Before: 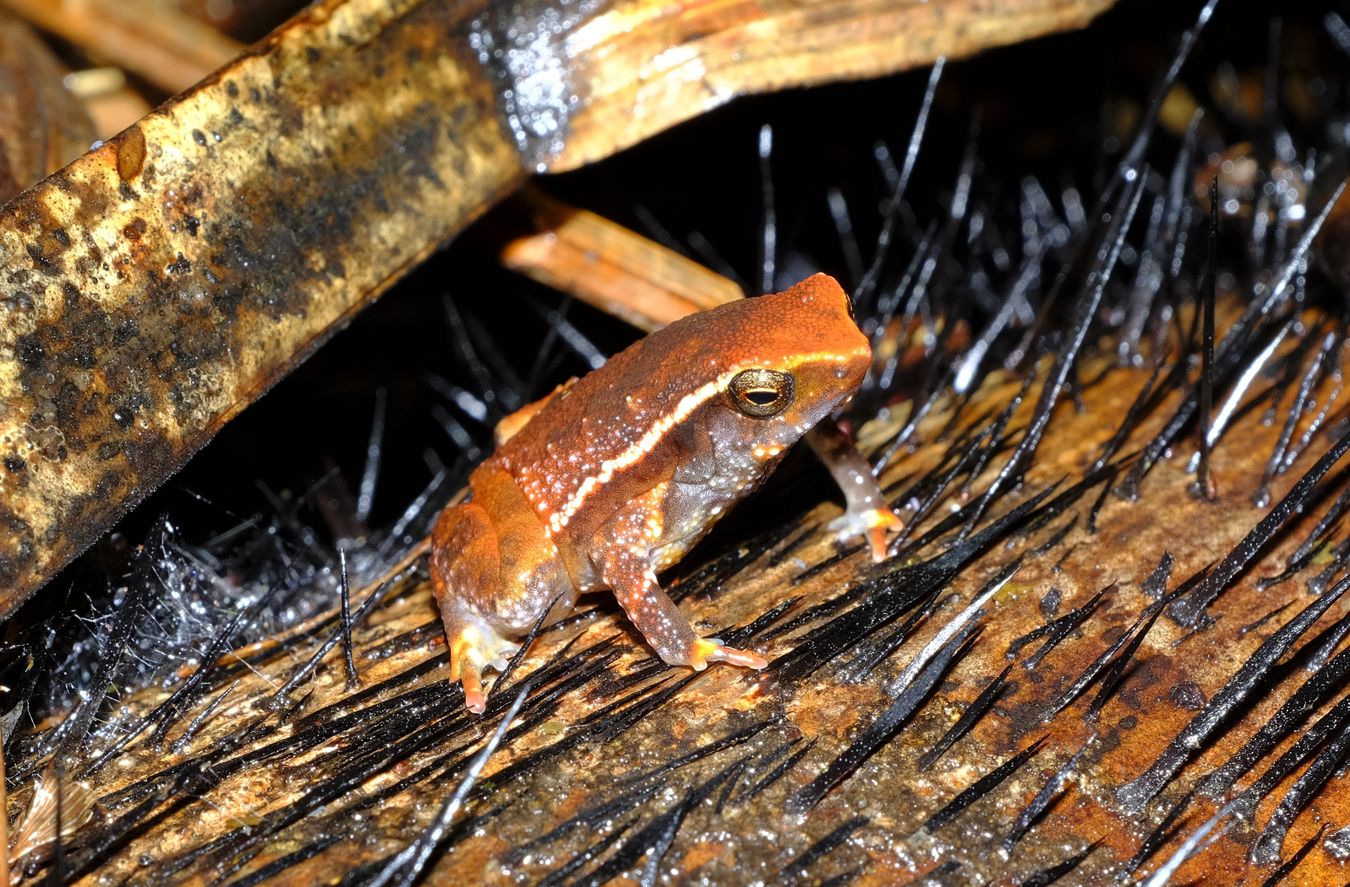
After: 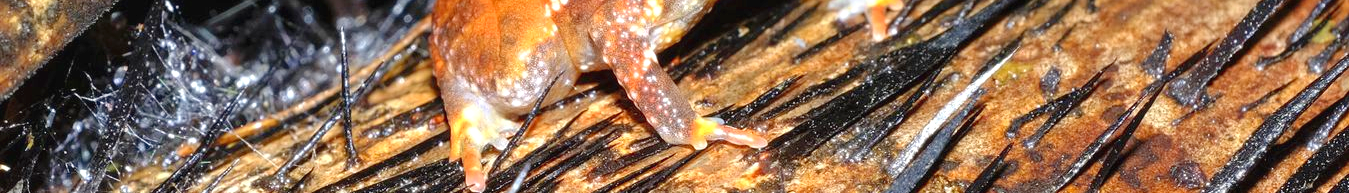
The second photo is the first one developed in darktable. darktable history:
exposure: black level correction -0.001, exposure 0.08 EV, compensate highlight preservation false
crop and rotate: top 58.759%, bottom 19.388%
local contrast: highlights 105%, shadows 101%, detail 119%, midtone range 0.2
levels: levels [0, 0.445, 1]
